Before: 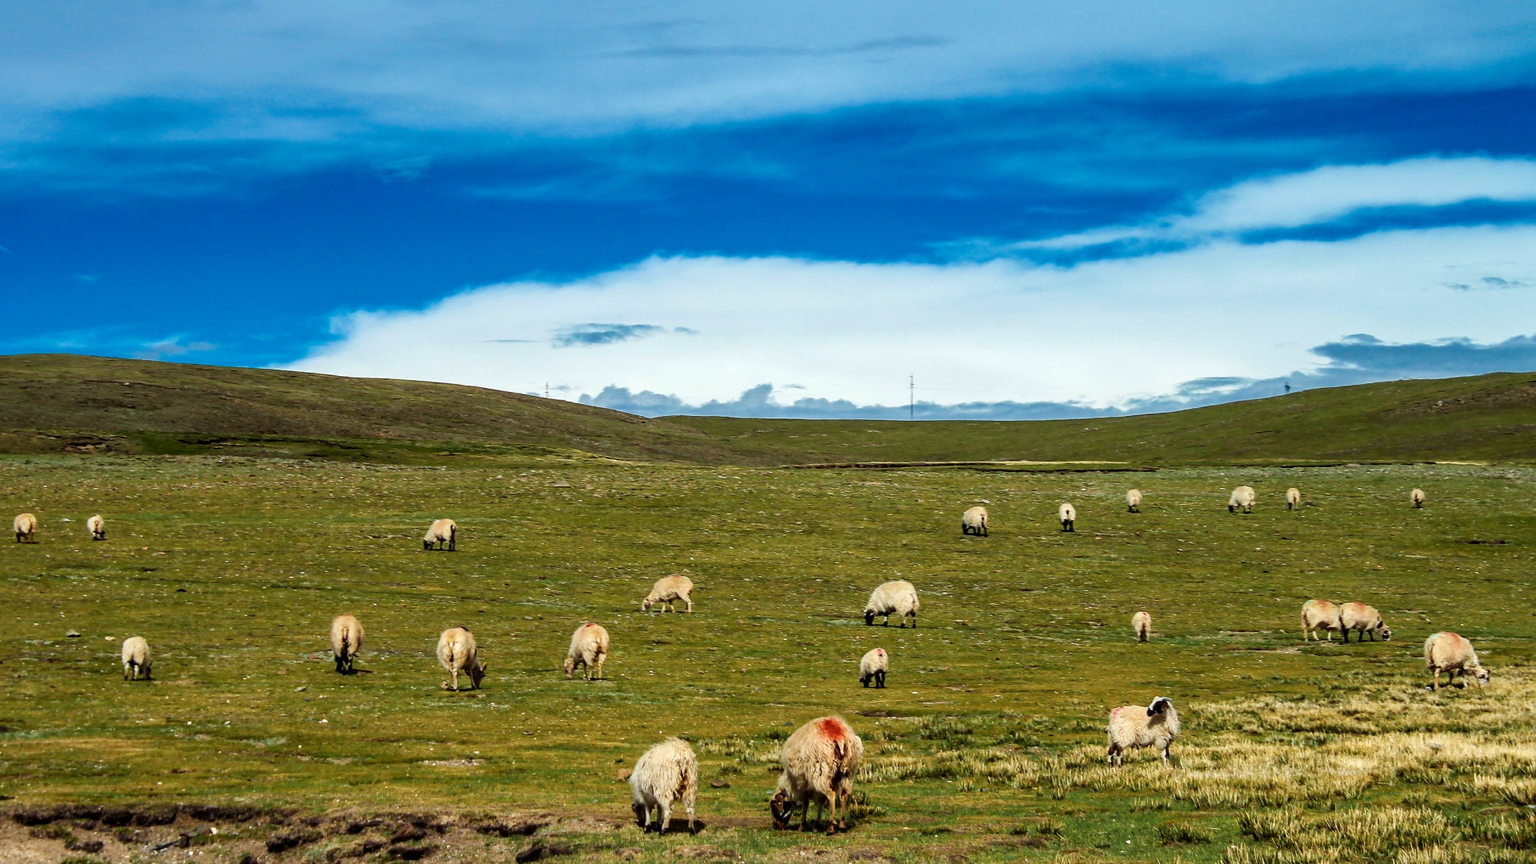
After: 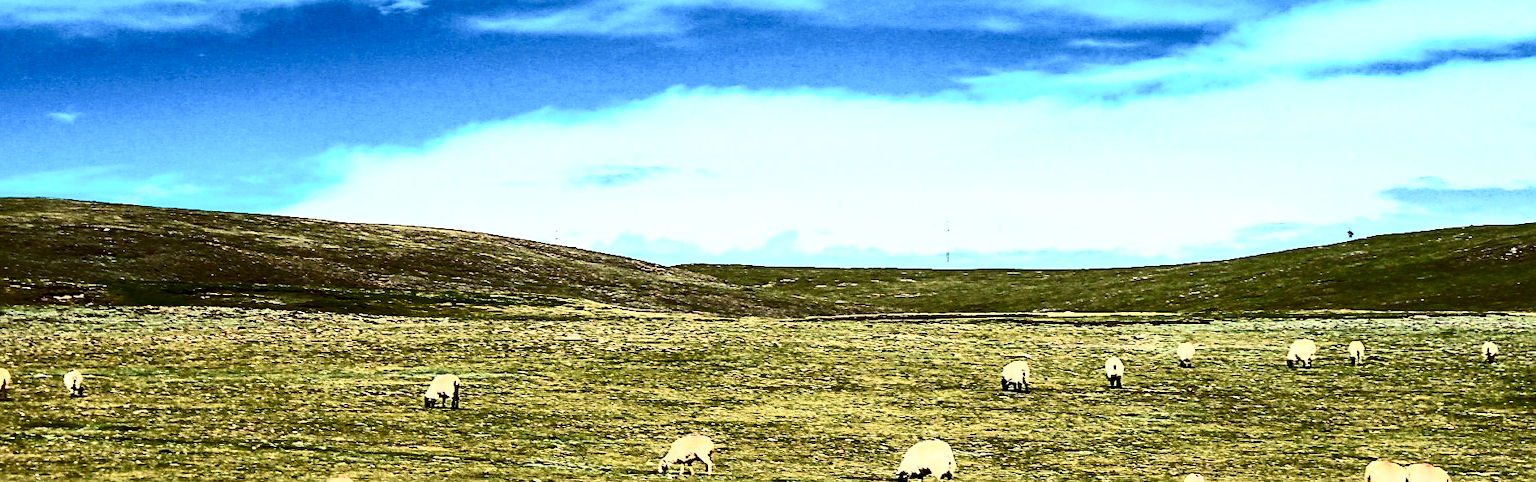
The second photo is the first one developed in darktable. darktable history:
crop: left 1.808%, top 19.651%, right 4.839%, bottom 28.127%
contrast brightness saturation: contrast 0.935, brightness 0.202
sharpen: amount 0.497
exposure: black level correction 0.001, exposure 0.498 EV, compensate exposure bias true, compensate highlight preservation false
